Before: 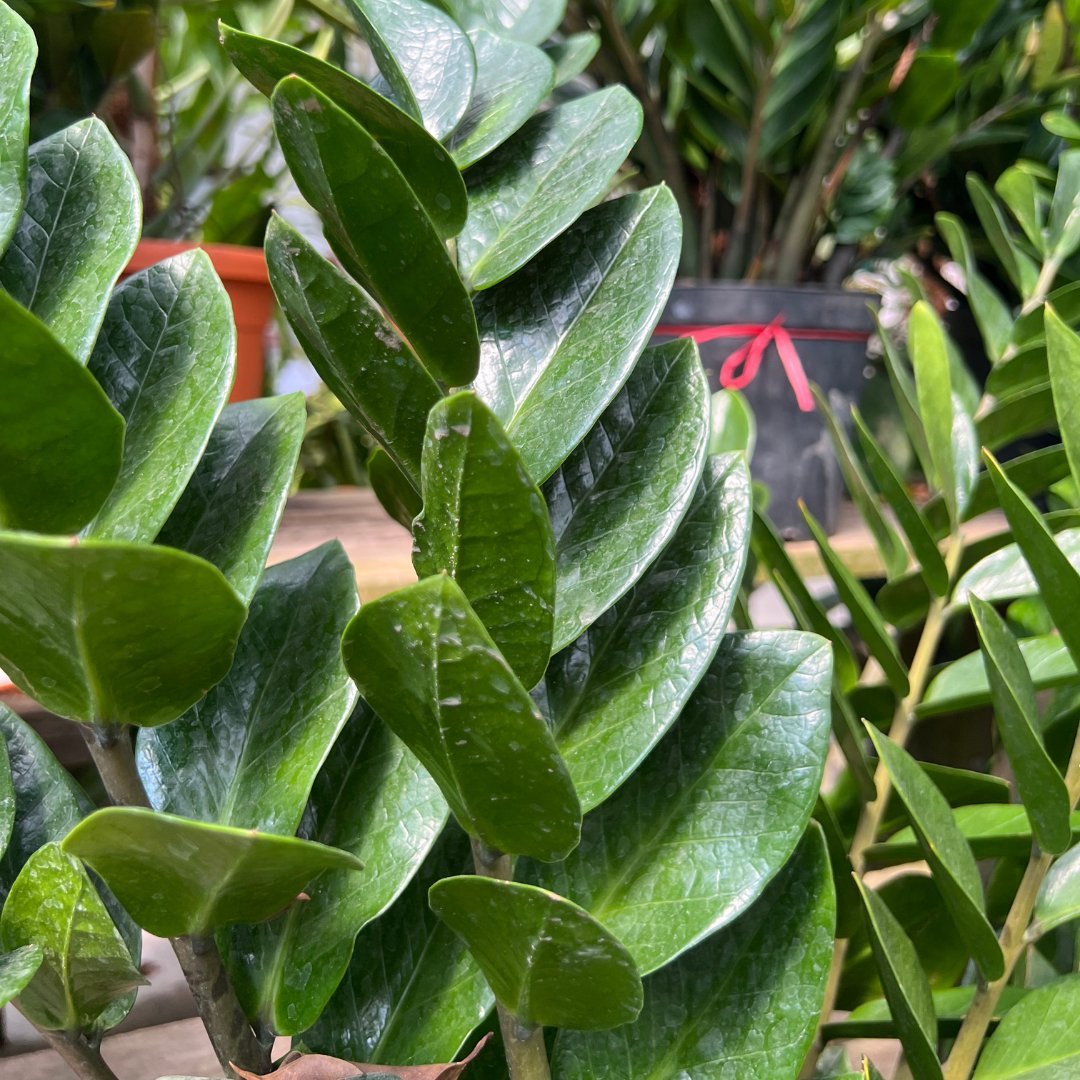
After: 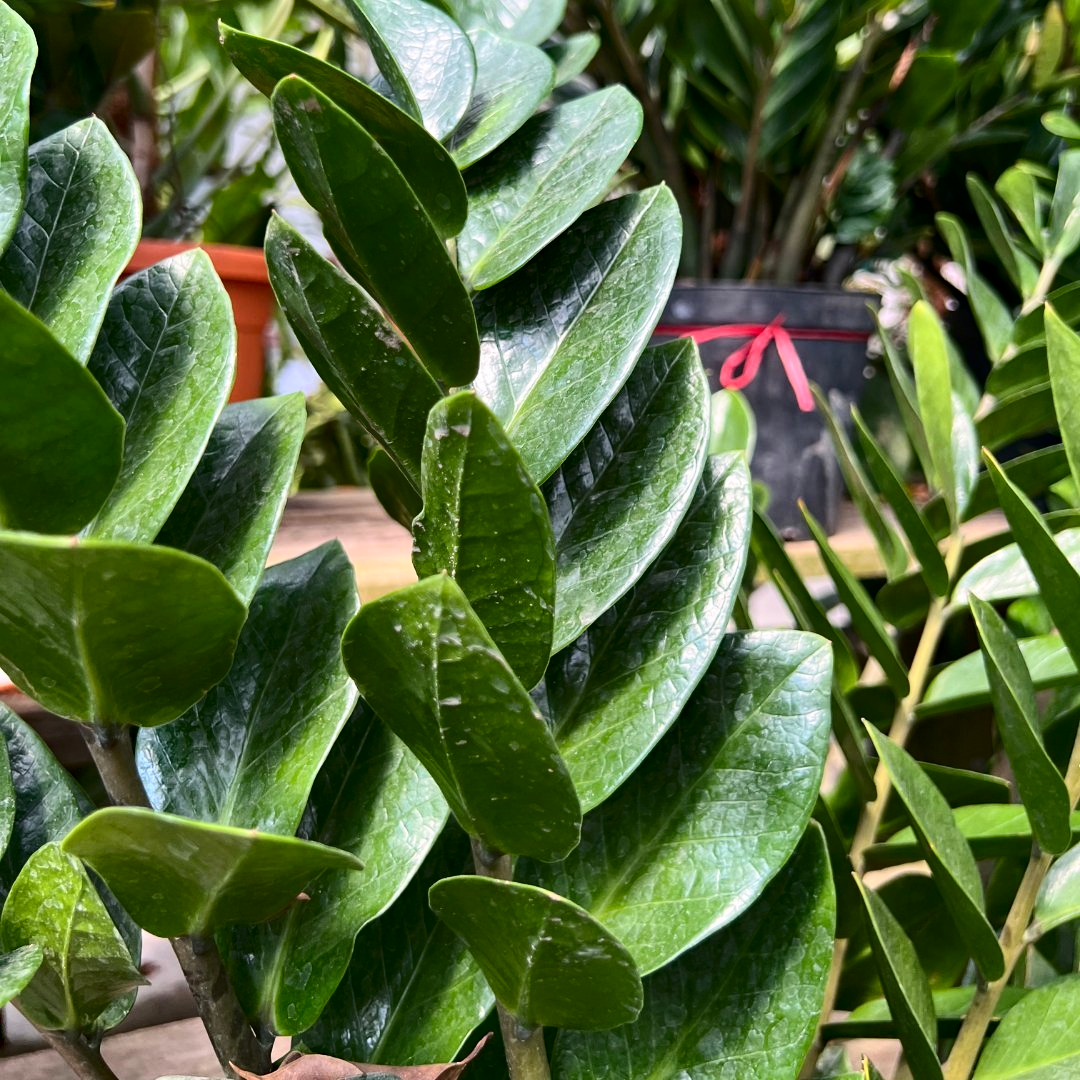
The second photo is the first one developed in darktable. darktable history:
contrast brightness saturation: contrast 0.22
haze removal: compatibility mode true, adaptive false
